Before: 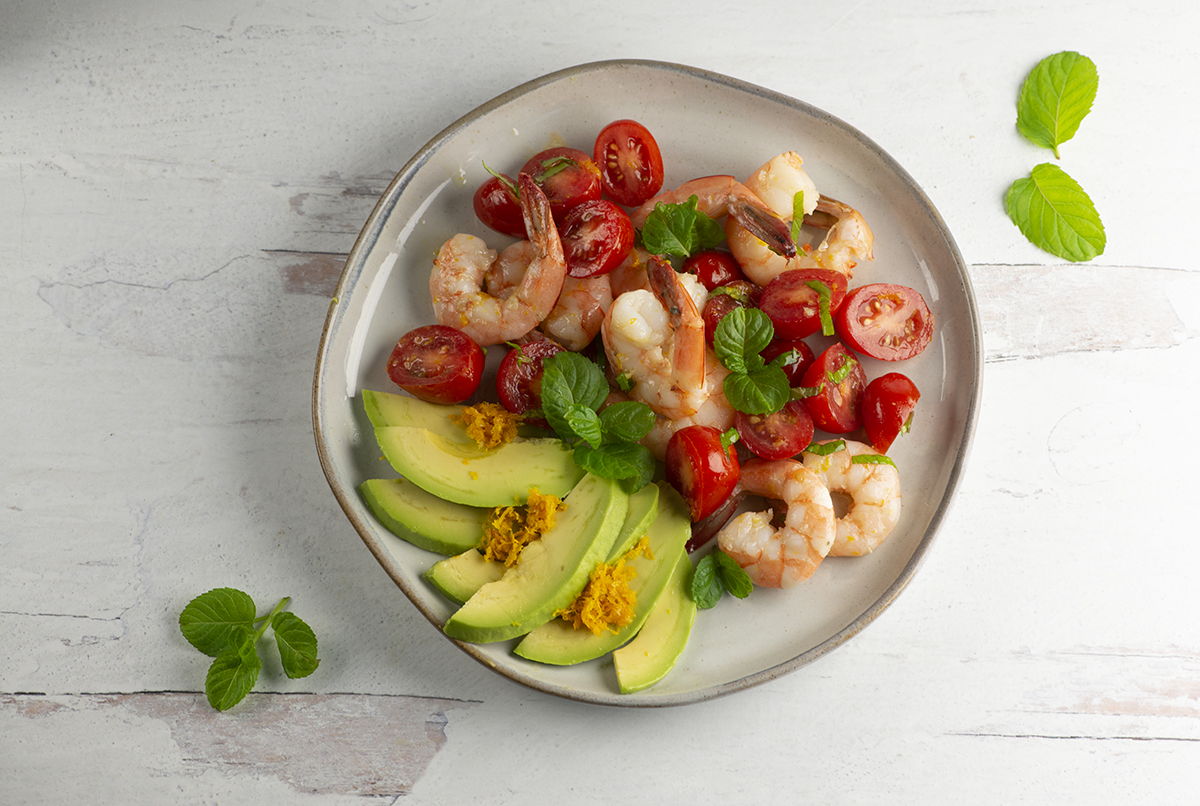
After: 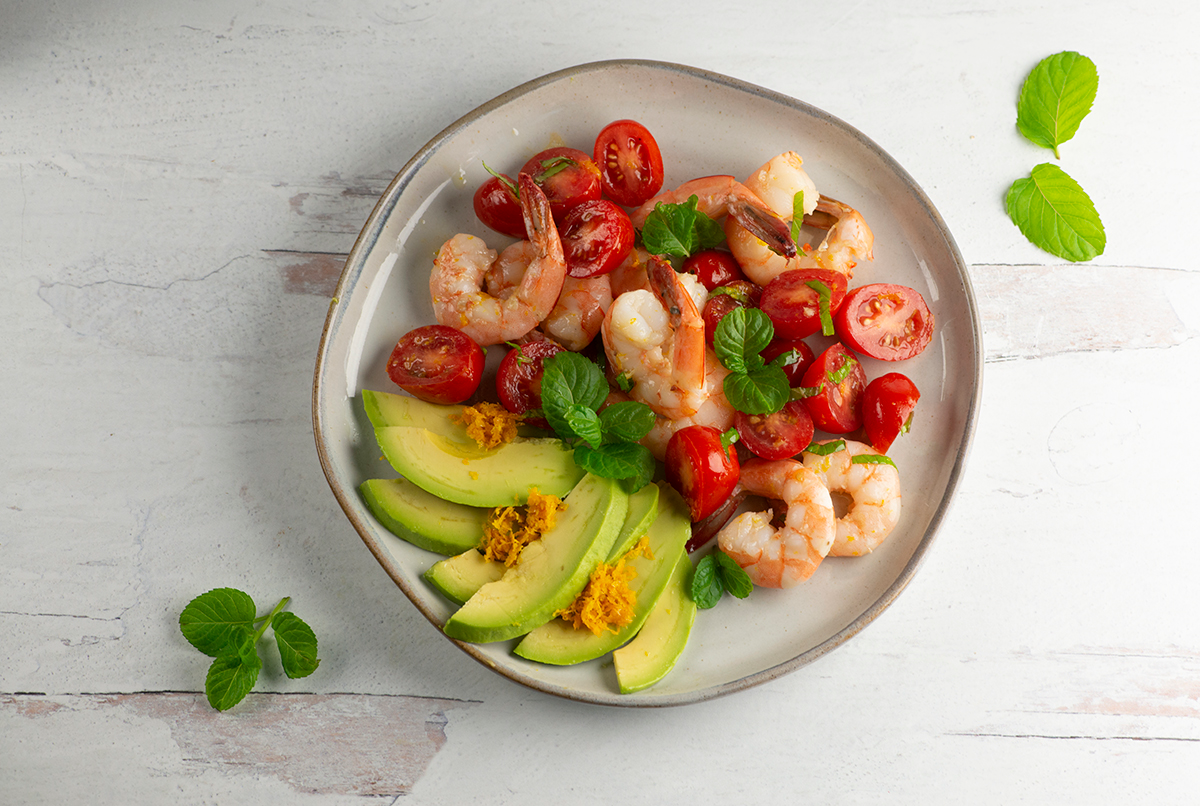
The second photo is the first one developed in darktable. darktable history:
rotate and perspective: automatic cropping original format, crop left 0, crop top 0
